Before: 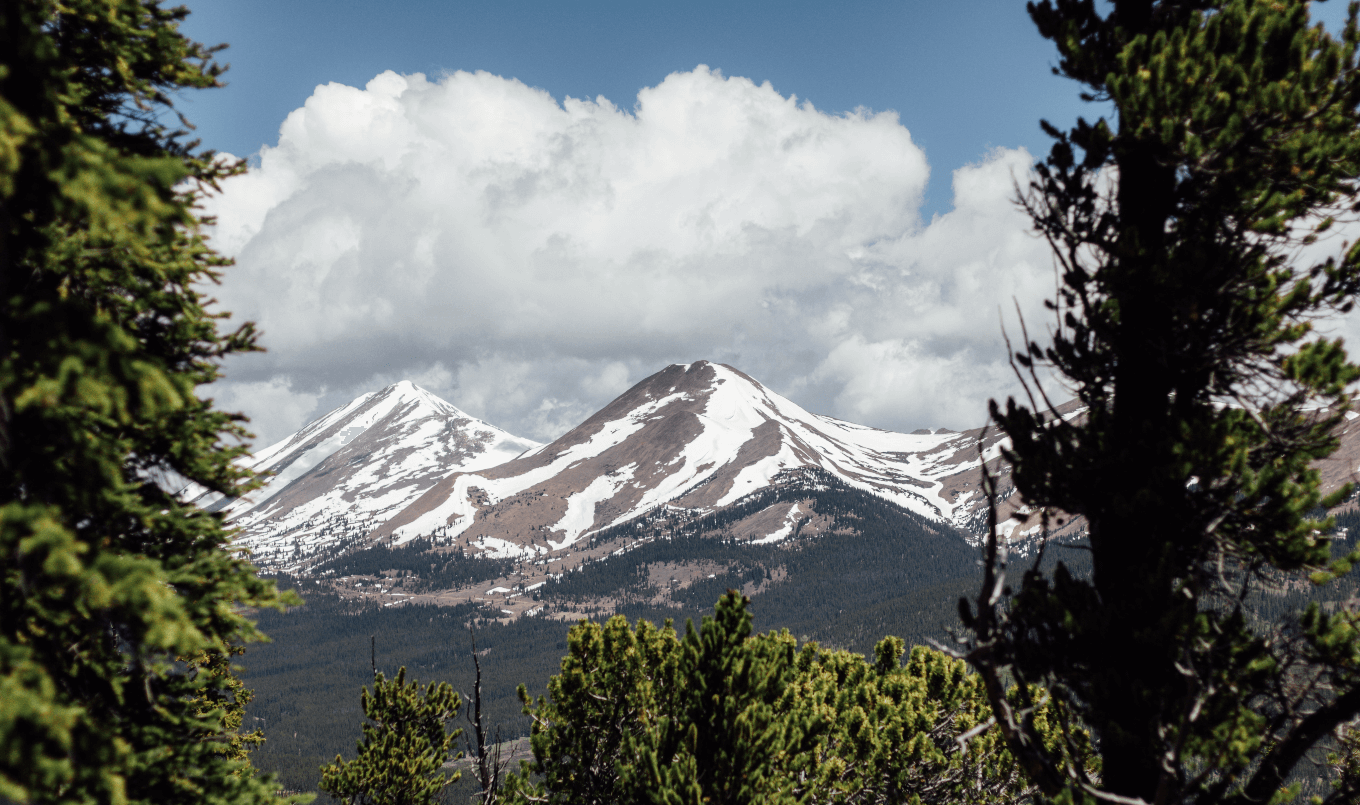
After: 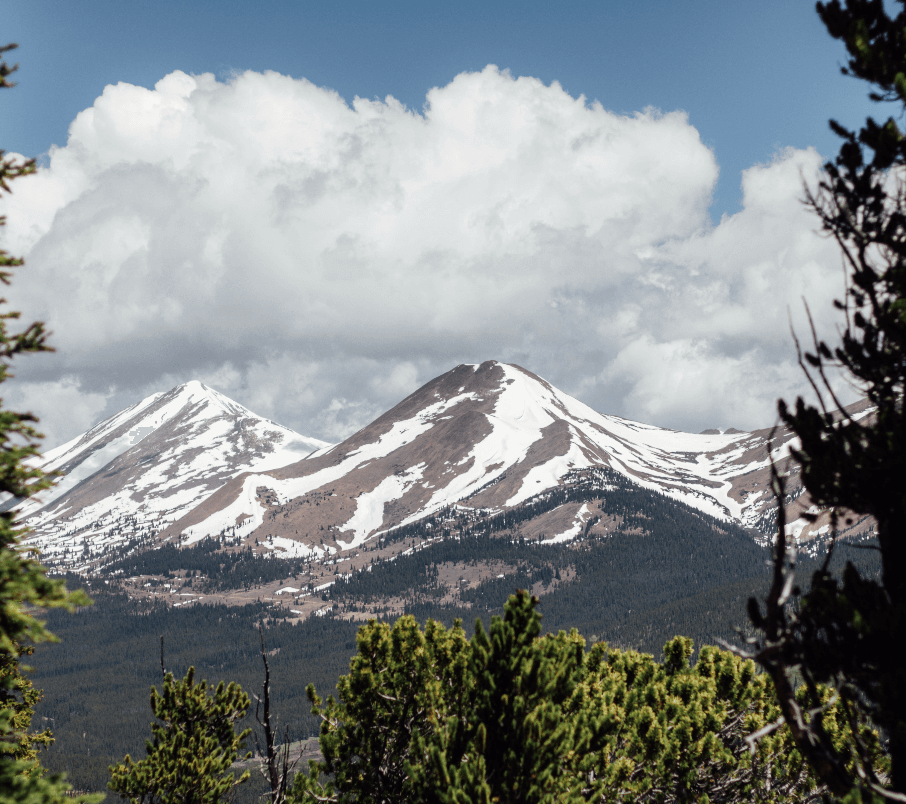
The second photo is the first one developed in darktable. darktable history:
crop and rotate: left 15.569%, right 17.762%
color zones: mix -137.79%
color calibration: illuminant same as pipeline (D50), adaptation XYZ, x 0.346, y 0.358, temperature 5007.84 K
